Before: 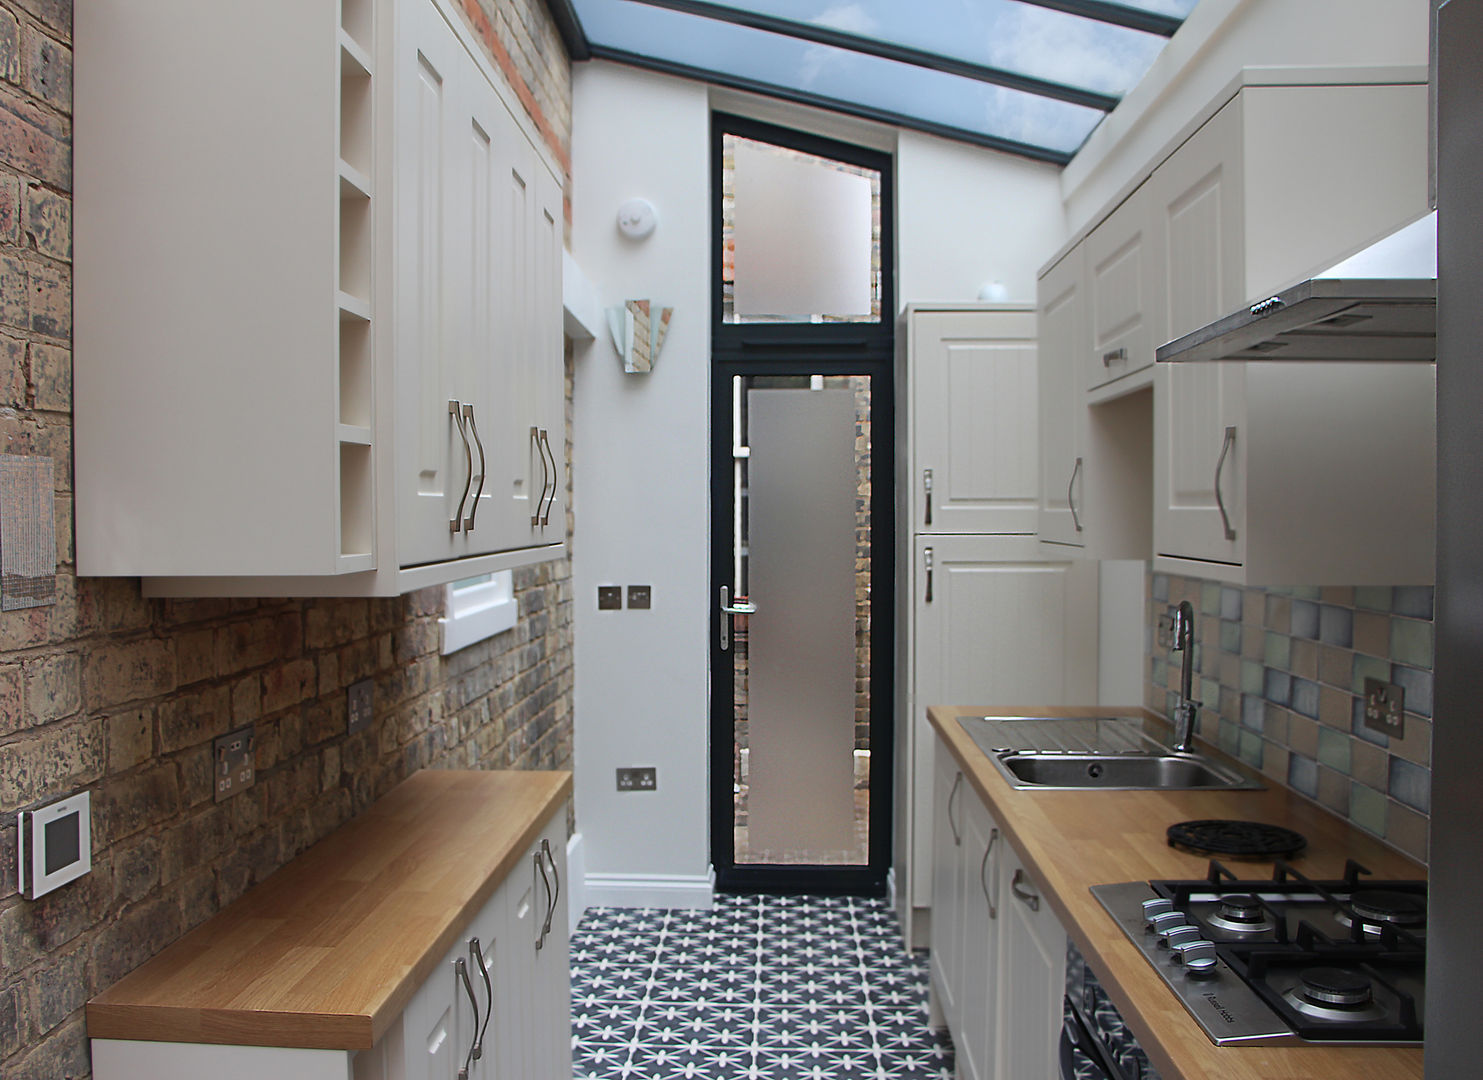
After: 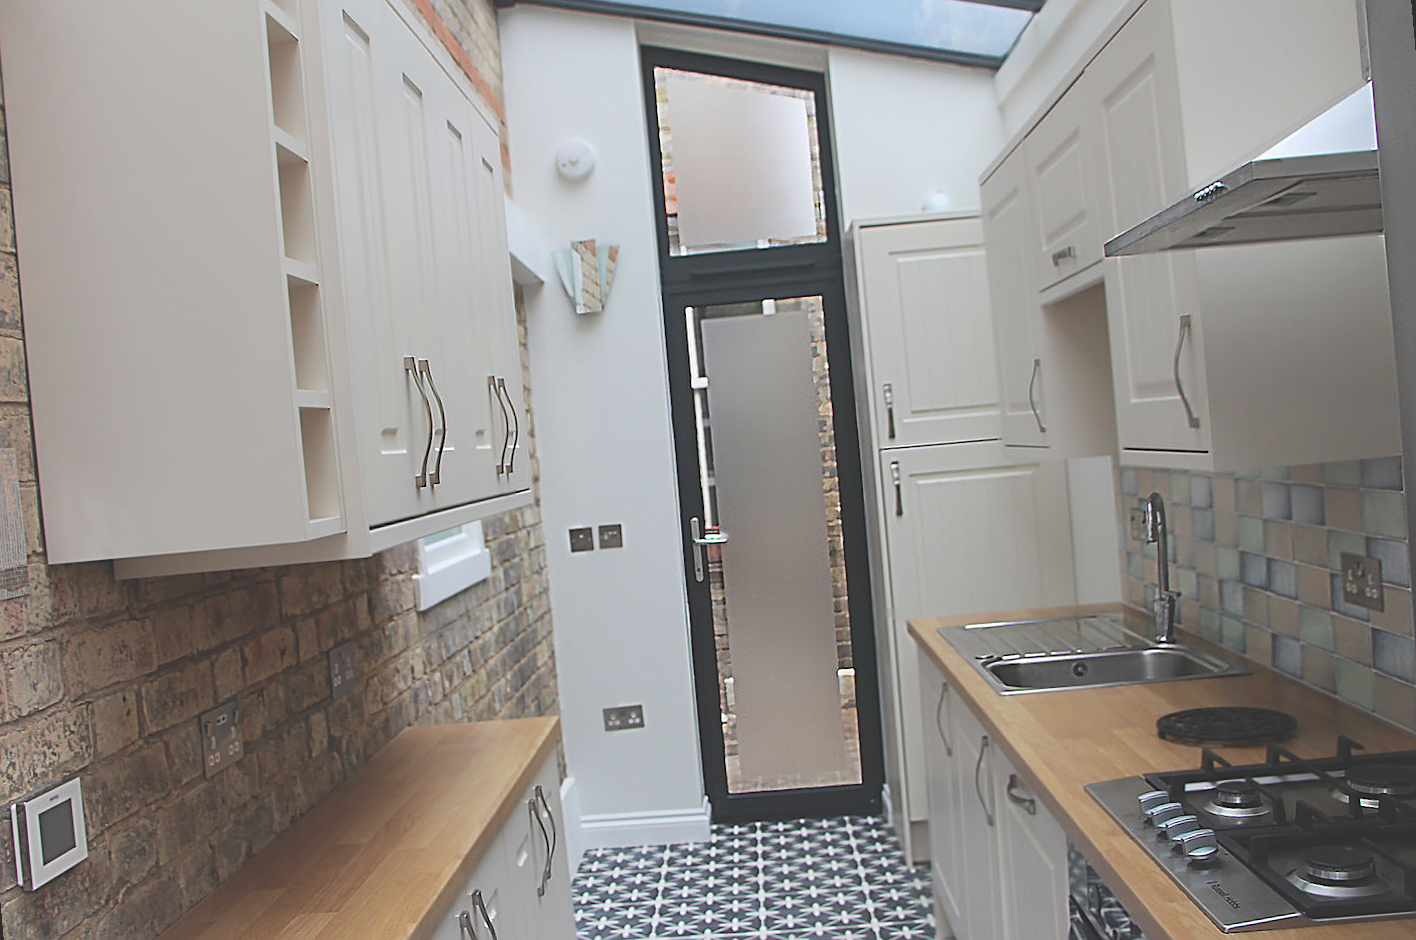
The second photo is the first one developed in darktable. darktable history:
rotate and perspective: rotation -5°, crop left 0.05, crop right 0.952, crop top 0.11, crop bottom 0.89
sharpen: on, module defaults
exposure: black level correction -0.015, exposure -0.125 EV, compensate highlight preservation false
contrast brightness saturation: brightness 0.15
